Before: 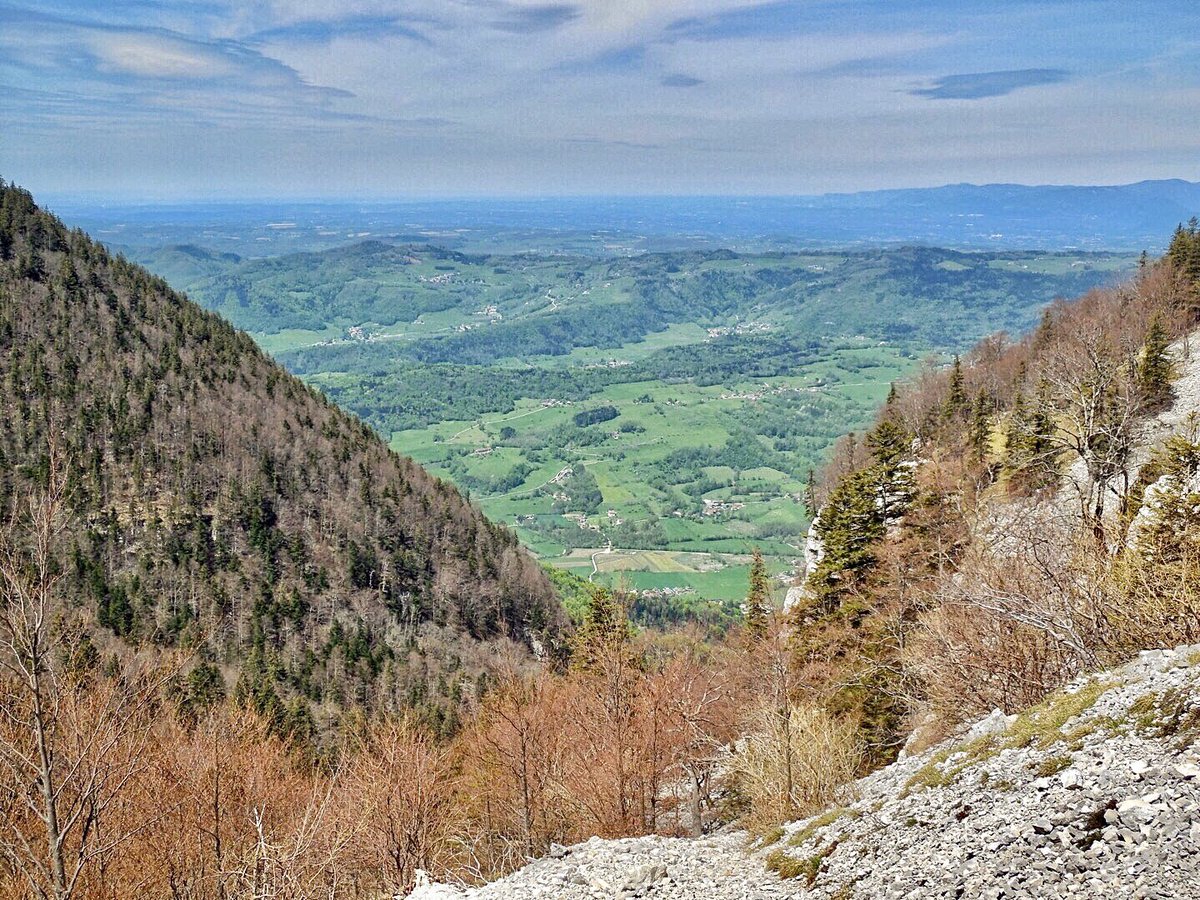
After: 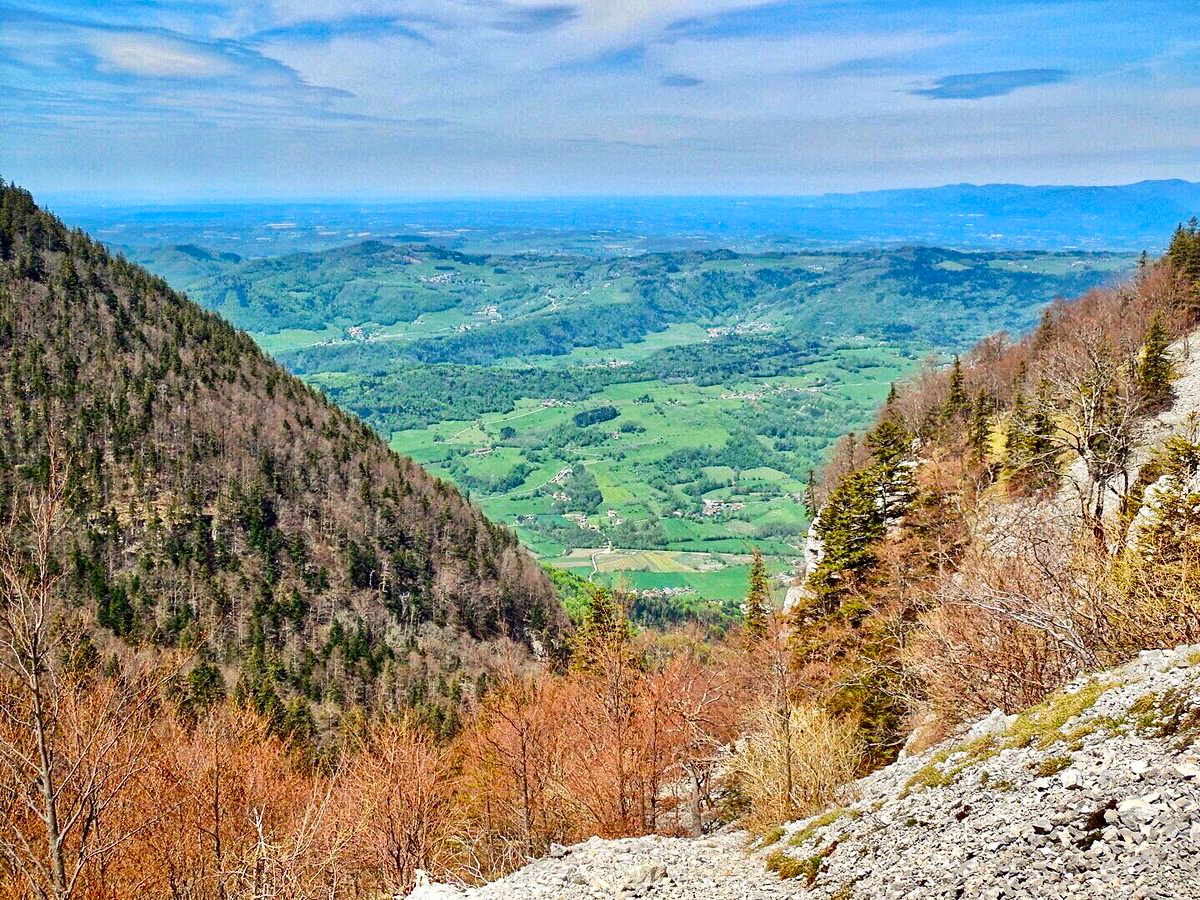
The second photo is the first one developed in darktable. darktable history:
contrast brightness saturation: contrast 0.181, saturation 0.297
